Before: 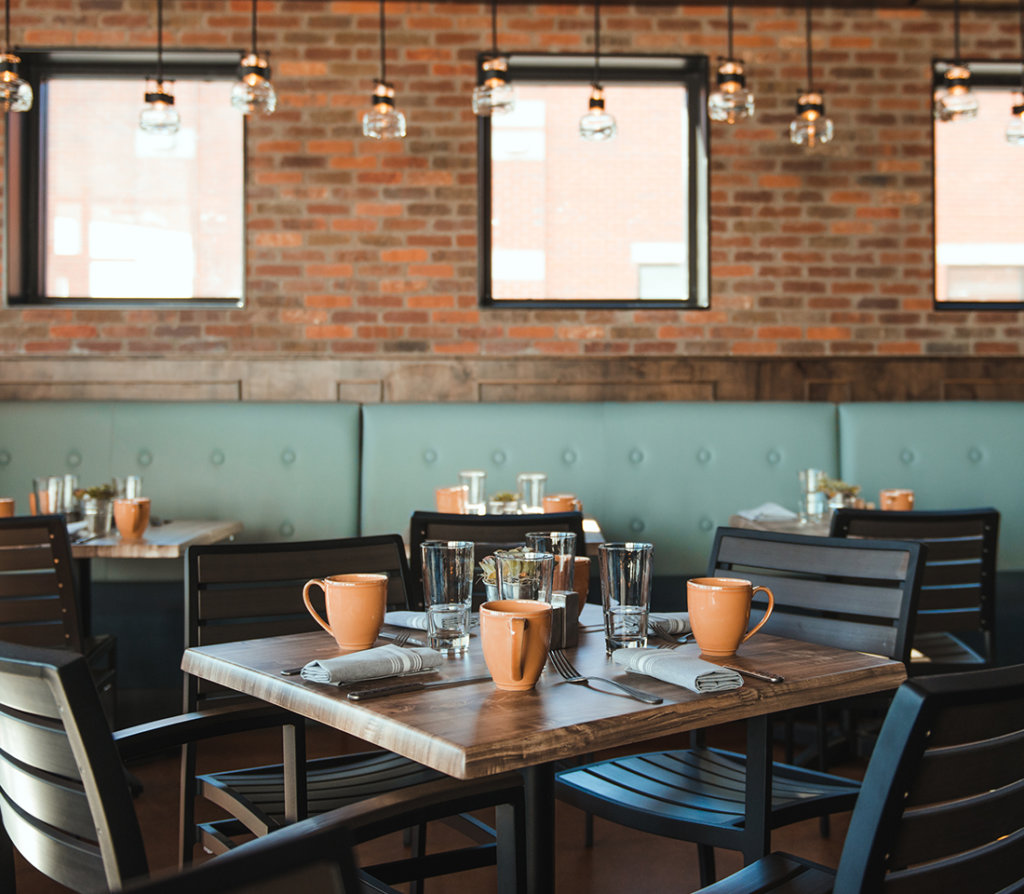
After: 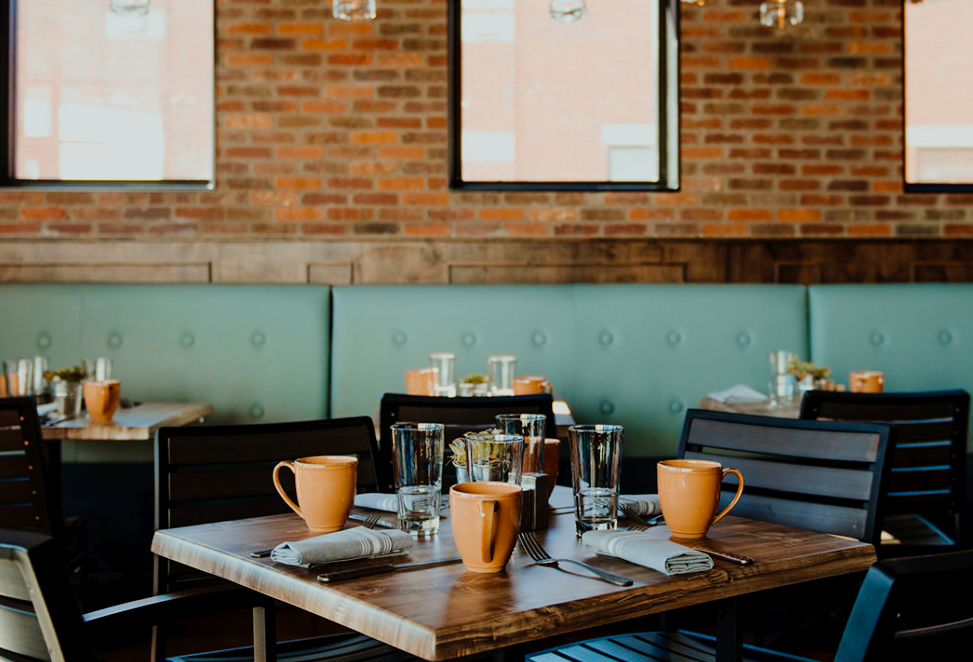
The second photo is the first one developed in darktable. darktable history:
crop and rotate: left 2.991%, top 13.302%, right 1.981%, bottom 12.636%
exposure: black level correction 0.011, exposure -0.478 EV, compensate highlight preservation false
velvia: on, module defaults
tone curve: curves: ch0 [(0, 0) (0.003, 0.016) (0.011, 0.015) (0.025, 0.017) (0.044, 0.026) (0.069, 0.034) (0.1, 0.043) (0.136, 0.068) (0.177, 0.119) (0.224, 0.175) (0.277, 0.251) (0.335, 0.328) (0.399, 0.415) (0.468, 0.499) (0.543, 0.58) (0.623, 0.659) (0.709, 0.731) (0.801, 0.807) (0.898, 0.895) (1, 1)], preserve colors none
